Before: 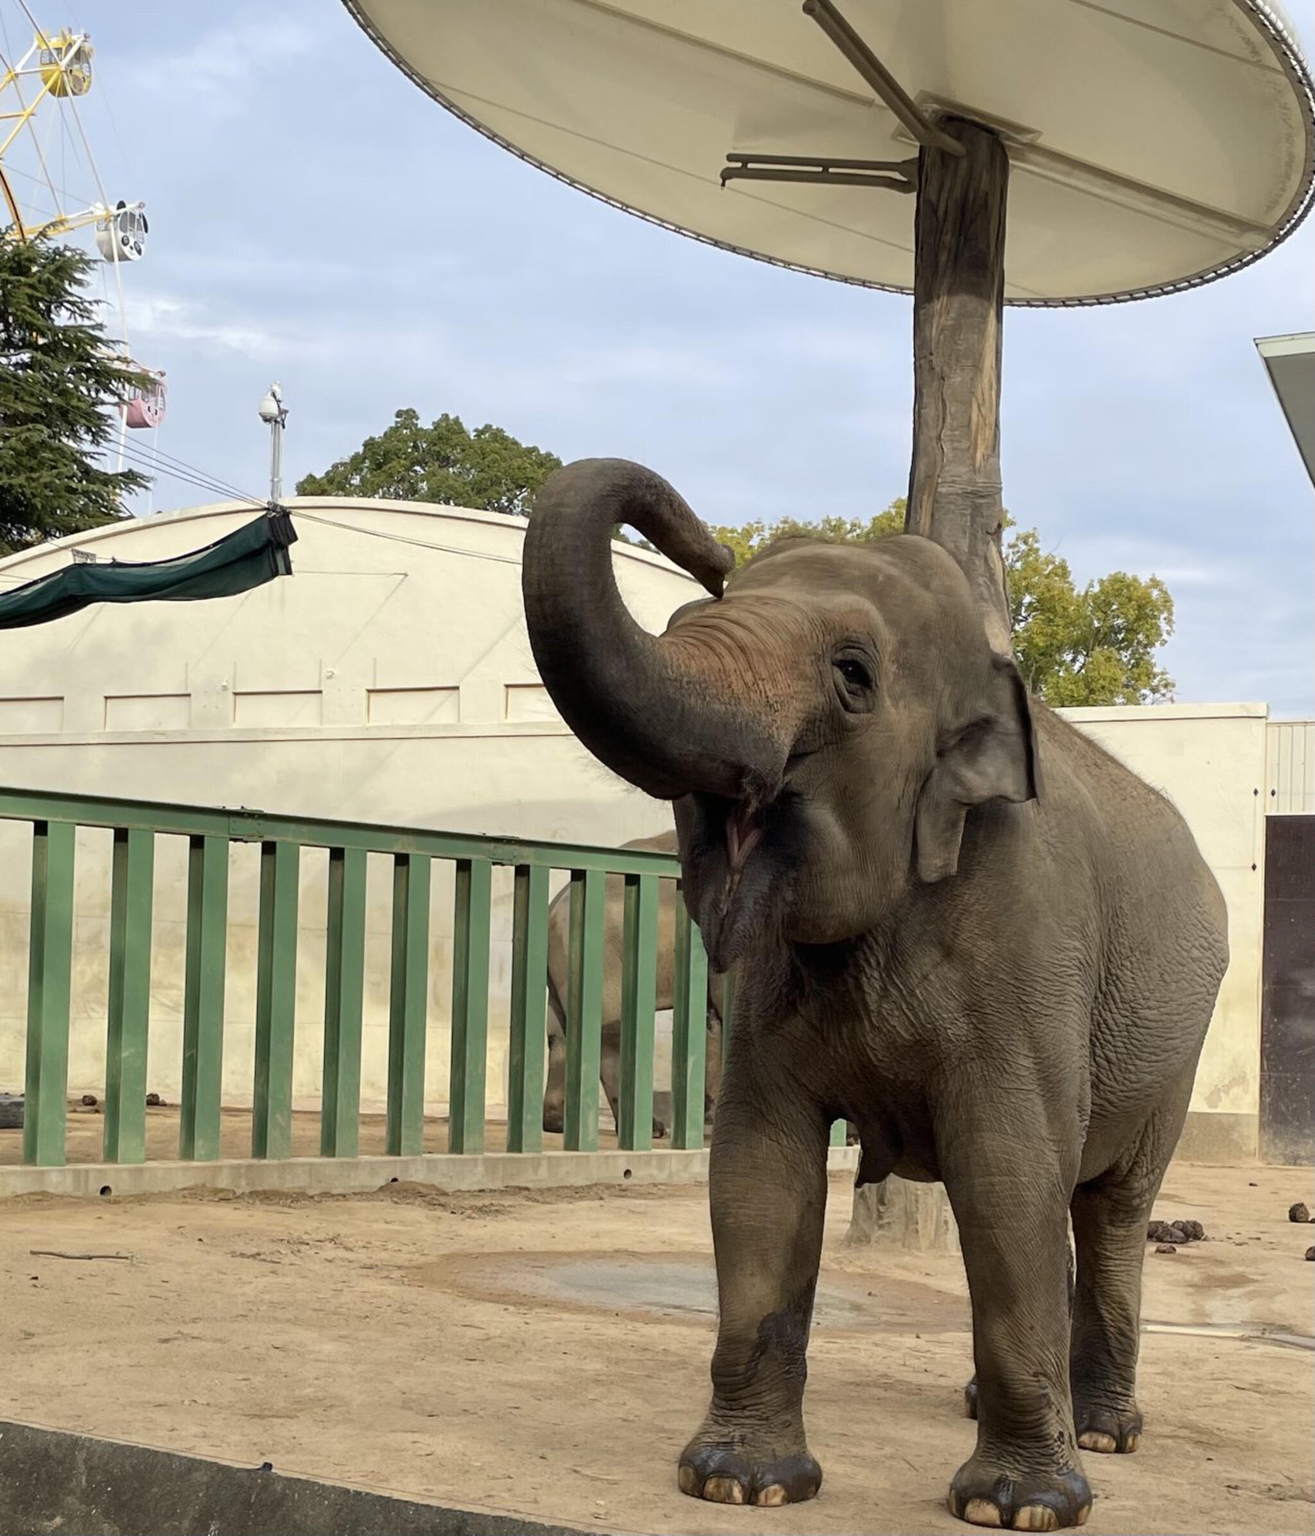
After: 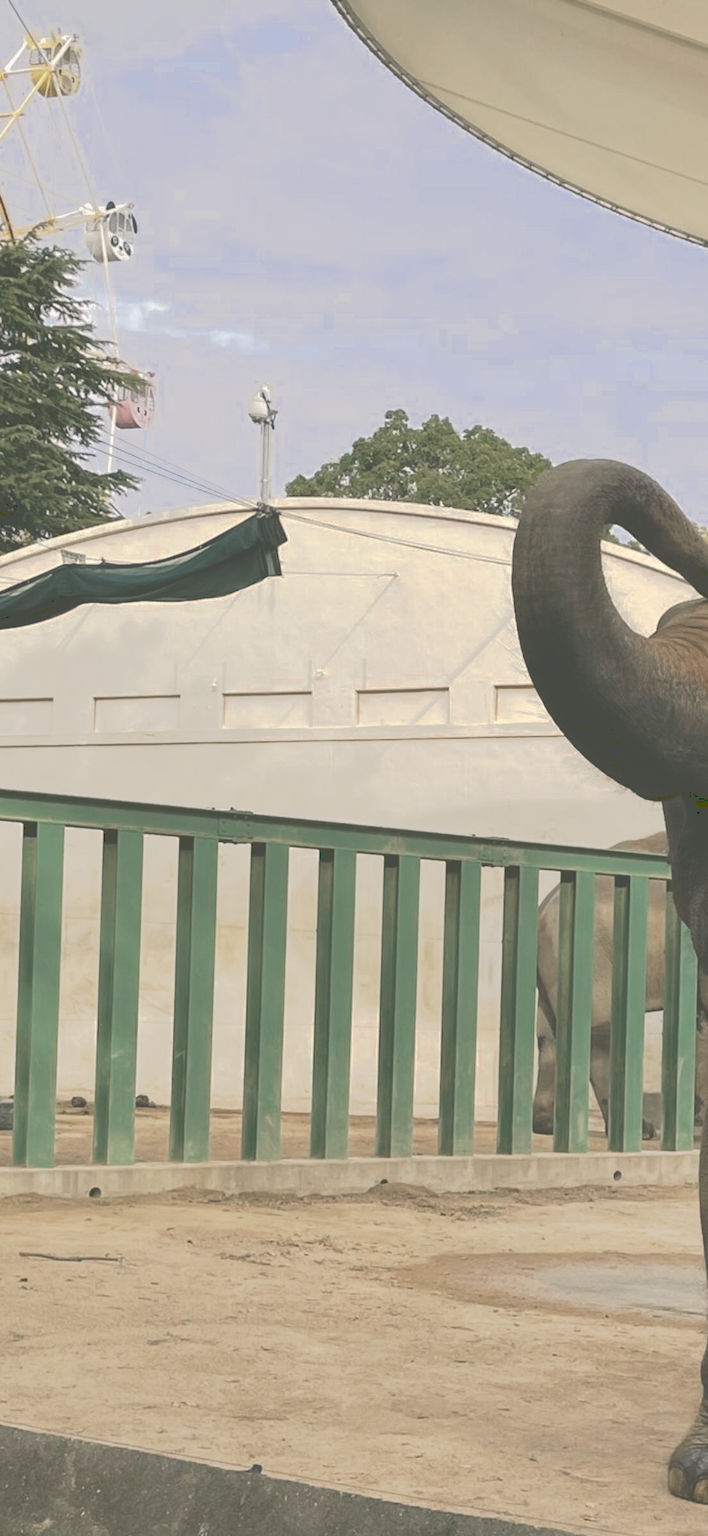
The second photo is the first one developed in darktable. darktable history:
crop: left 0.849%, right 45.32%, bottom 0.084%
color correction: highlights a* 4.63, highlights b* 4.97, shadows a* -7.74, shadows b* 4.81
tone curve: curves: ch0 [(0, 0) (0.003, 0.313) (0.011, 0.317) (0.025, 0.317) (0.044, 0.322) (0.069, 0.327) (0.1, 0.335) (0.136, 0.347) (0.177, 0.364) (0.224, 0.384) (0.277, 0.421) (0.335, 0.459) (0.399, 0.501) (0.468, 0.554) (0.543, 0.611) (0.623, 0.679) (0.709, 0.751) (0.801, 0.804) (0.898, 0.844) (1, 1)], preserve colors none
color zones: curves: ch0 [(0, 0.5) (0.125, 0.4) (0.25, 0.5) (0.375, 0.4) (0.5, 0.4) (0.625, 0.35) (0.75, 0.35) (0.875, 0.5)]; ch1 [(0, 0.35) (0.125, 0.45) (0.25, 0.35) (0.375, 0.35) (0.5, 0.35) (0.625, 0.35) (0.75, 0.45) (0.875, 0.35)]; ch2 [(0, 0.6) (0.125, 0.5) (0.25, 0.5) (0.375, 0.6) (0.5, 0.6) (0.625, 0.5) (0.75, 0.5) (0.875, 0.5)]
